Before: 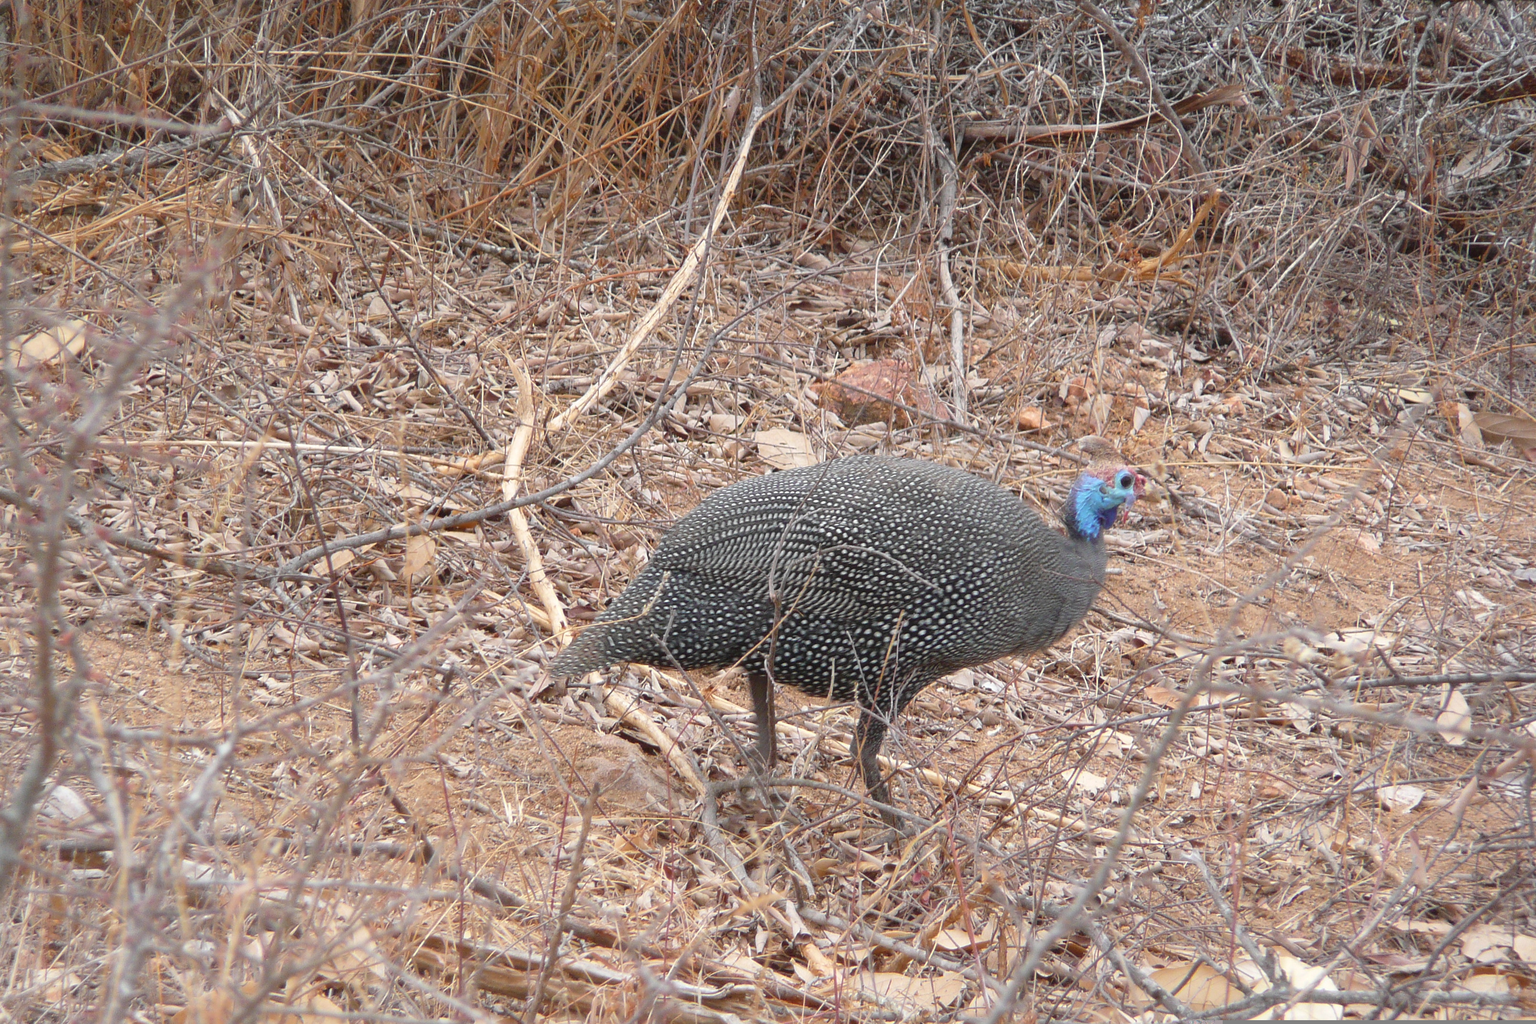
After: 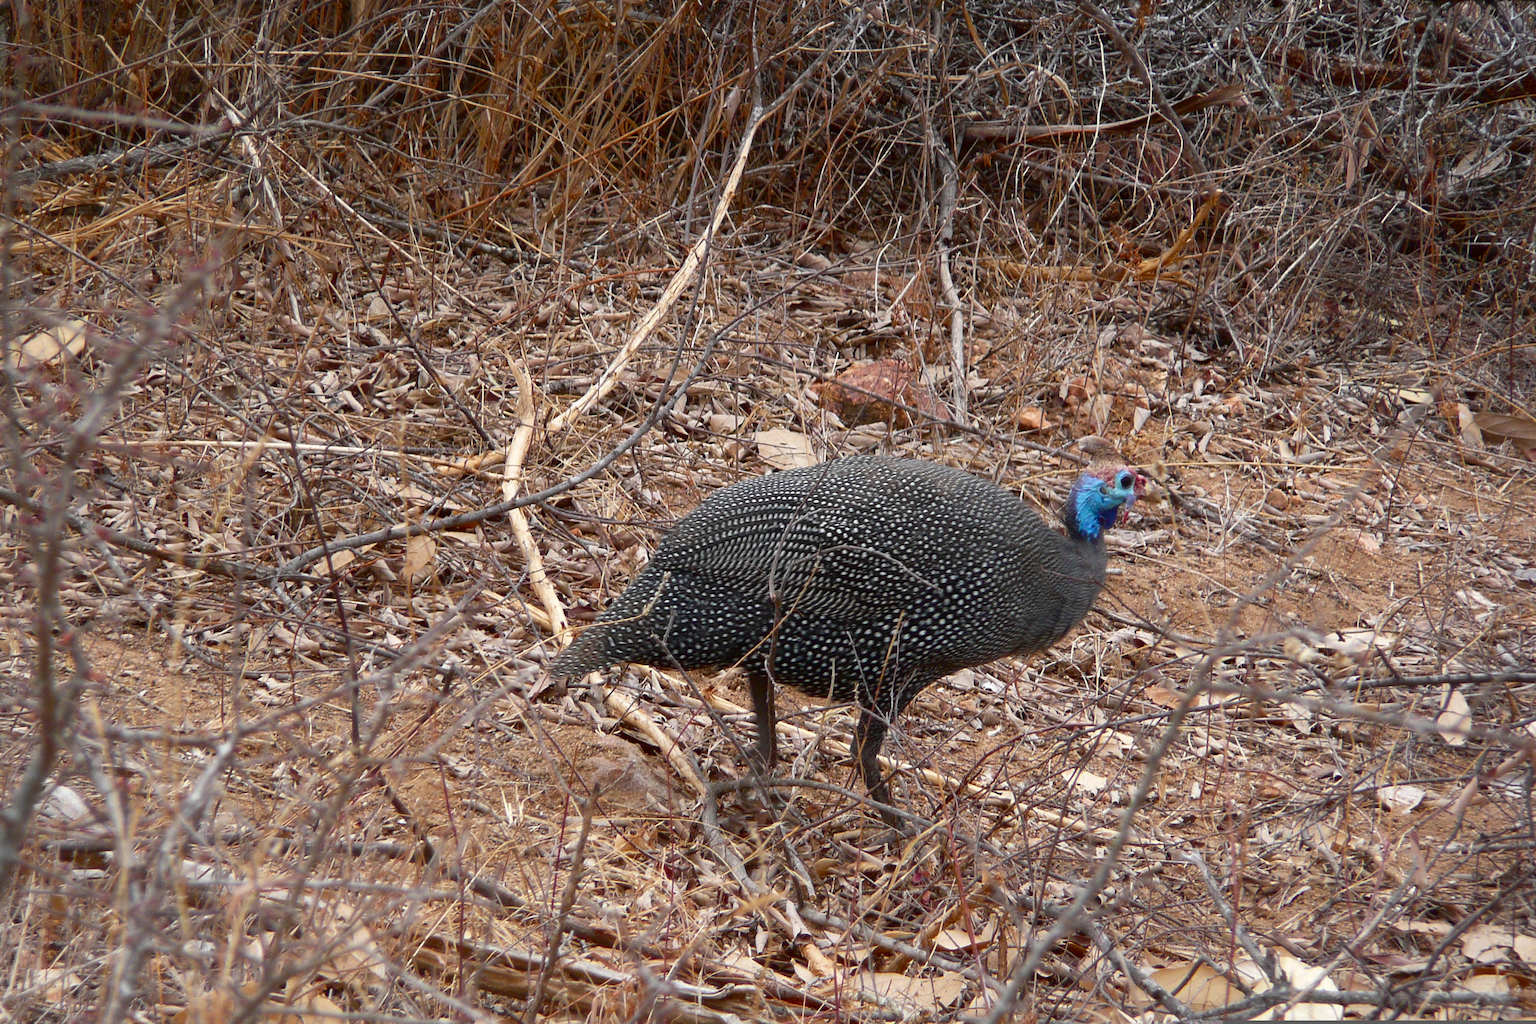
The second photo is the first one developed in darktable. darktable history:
contrast brightness saturation: contrast 0.096, brightness -0.269, saturation 0.14
